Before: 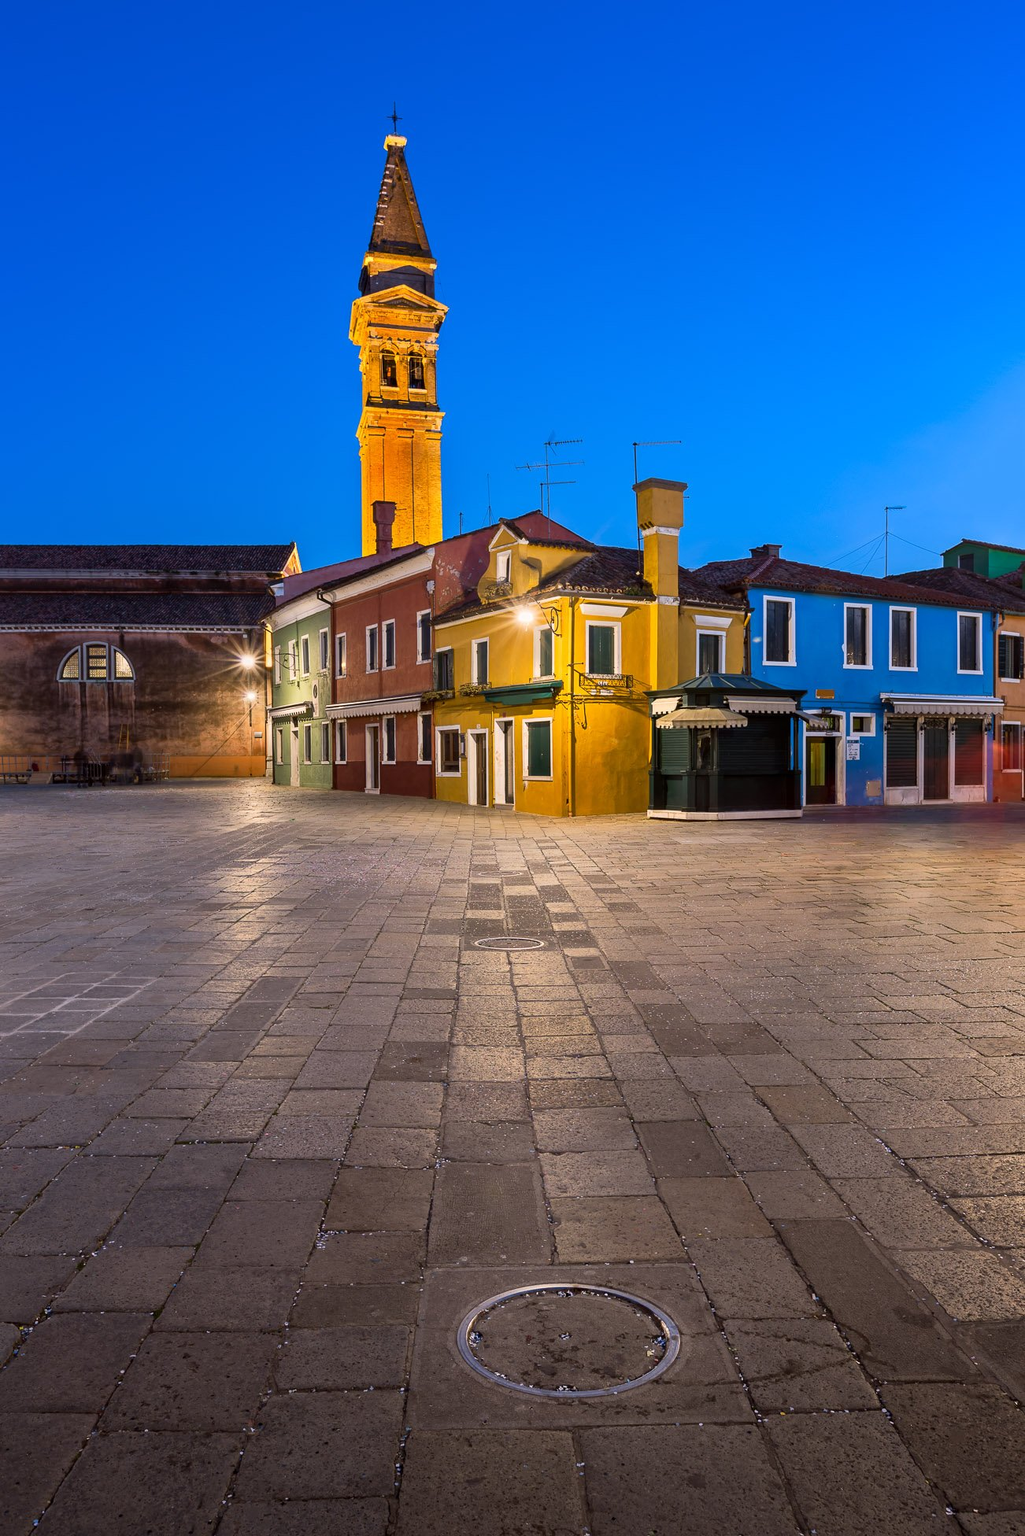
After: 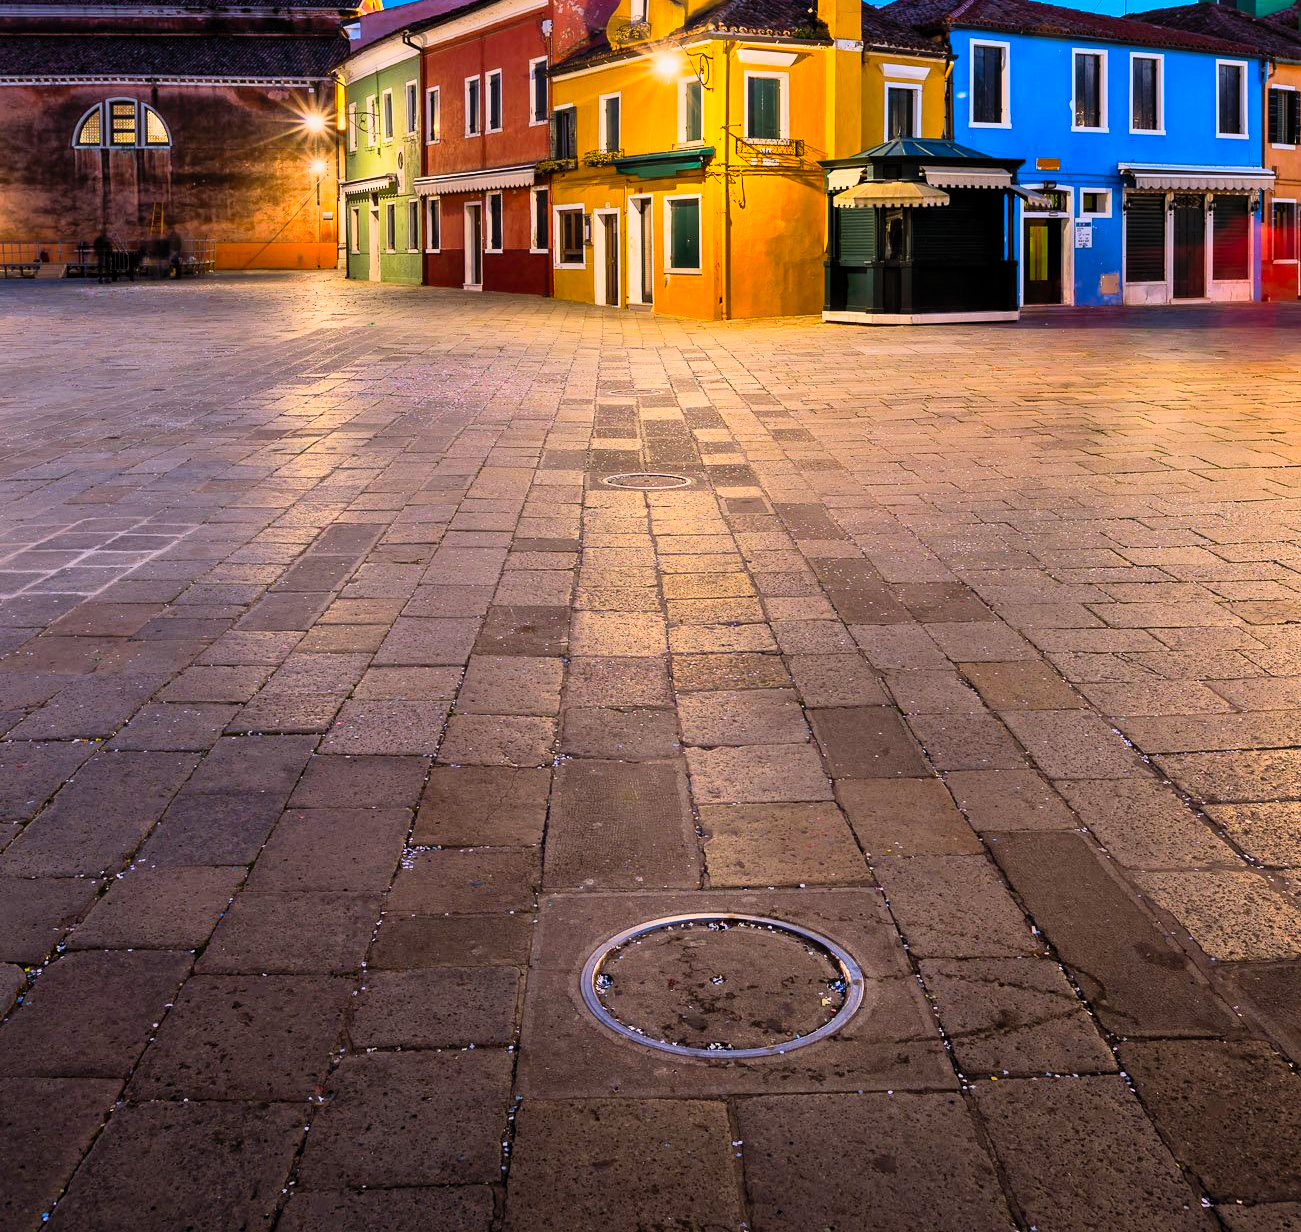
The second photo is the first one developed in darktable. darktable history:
contrast brightness saturation: contrast 0.205, brightness 0.203, saturation 0.798
filmic rgb: middle gray luminance 9.36%, black relative exposure -10.59 EV, white relative exposure 3.43 EV, target black luminance 0%, hardness 5.96, latitude 59.66%, contrast 1.092, highlights saturation mix 4.08%, shadows ↔ highlights balance 29.09%
crop and rotate: top 36.881%
